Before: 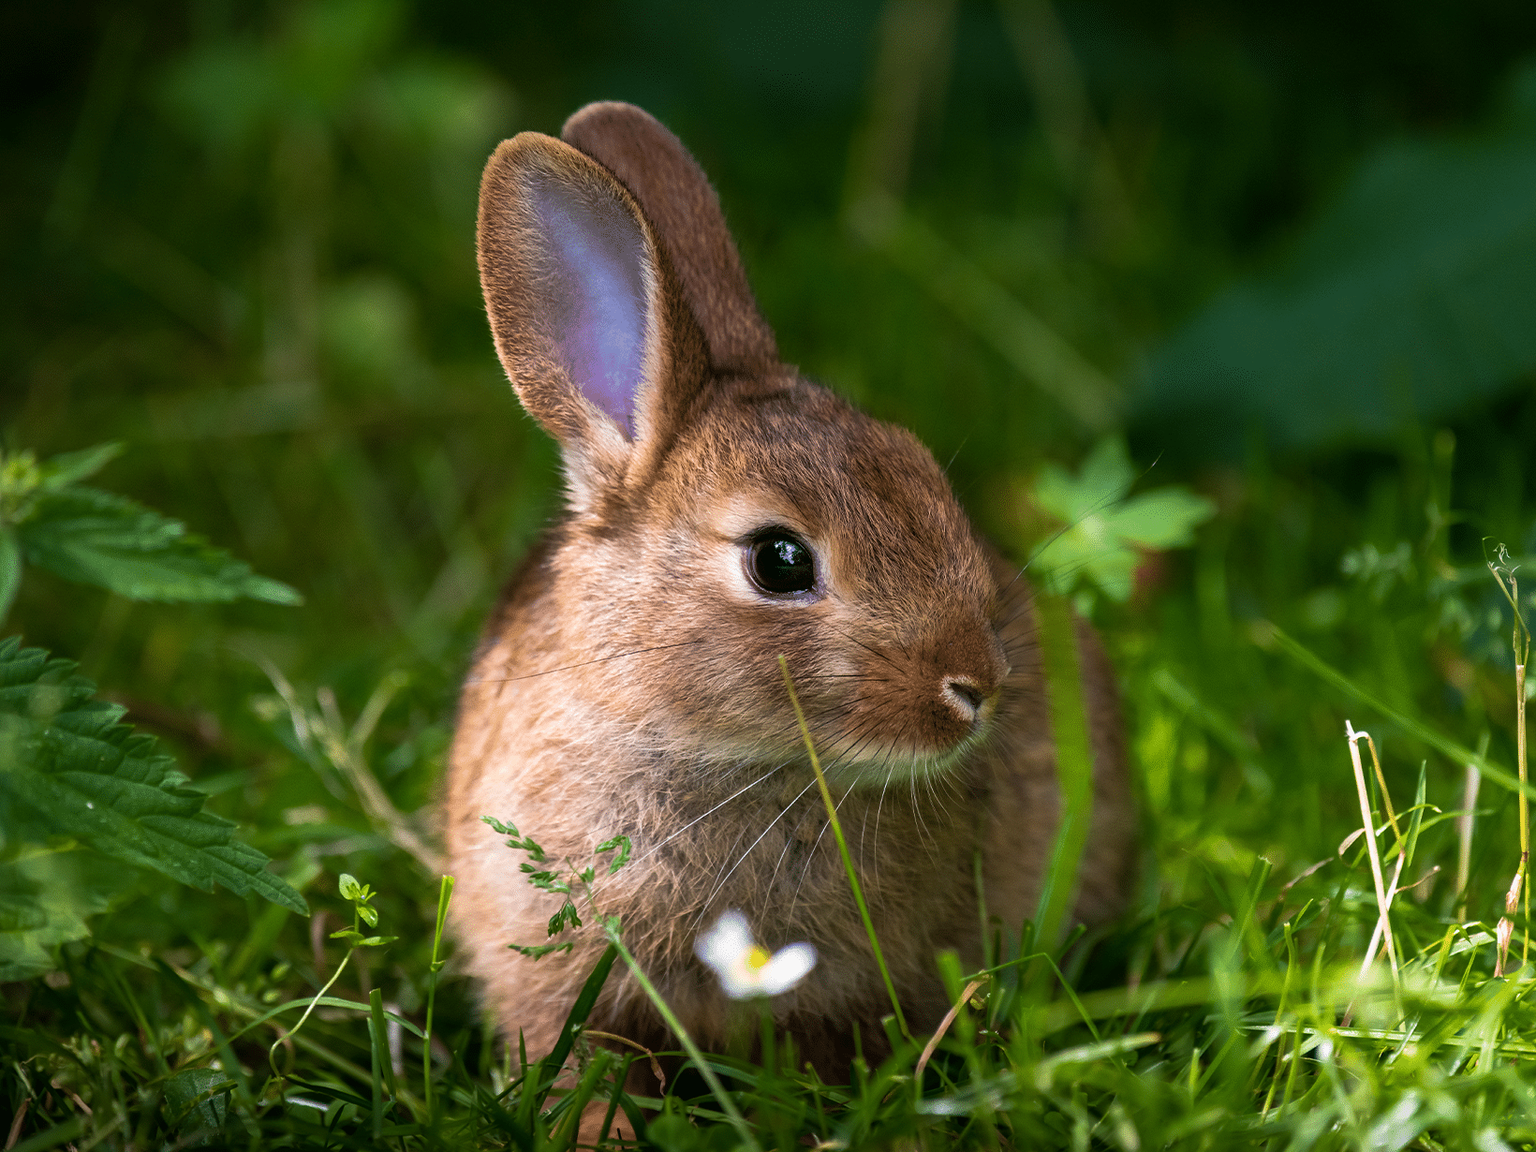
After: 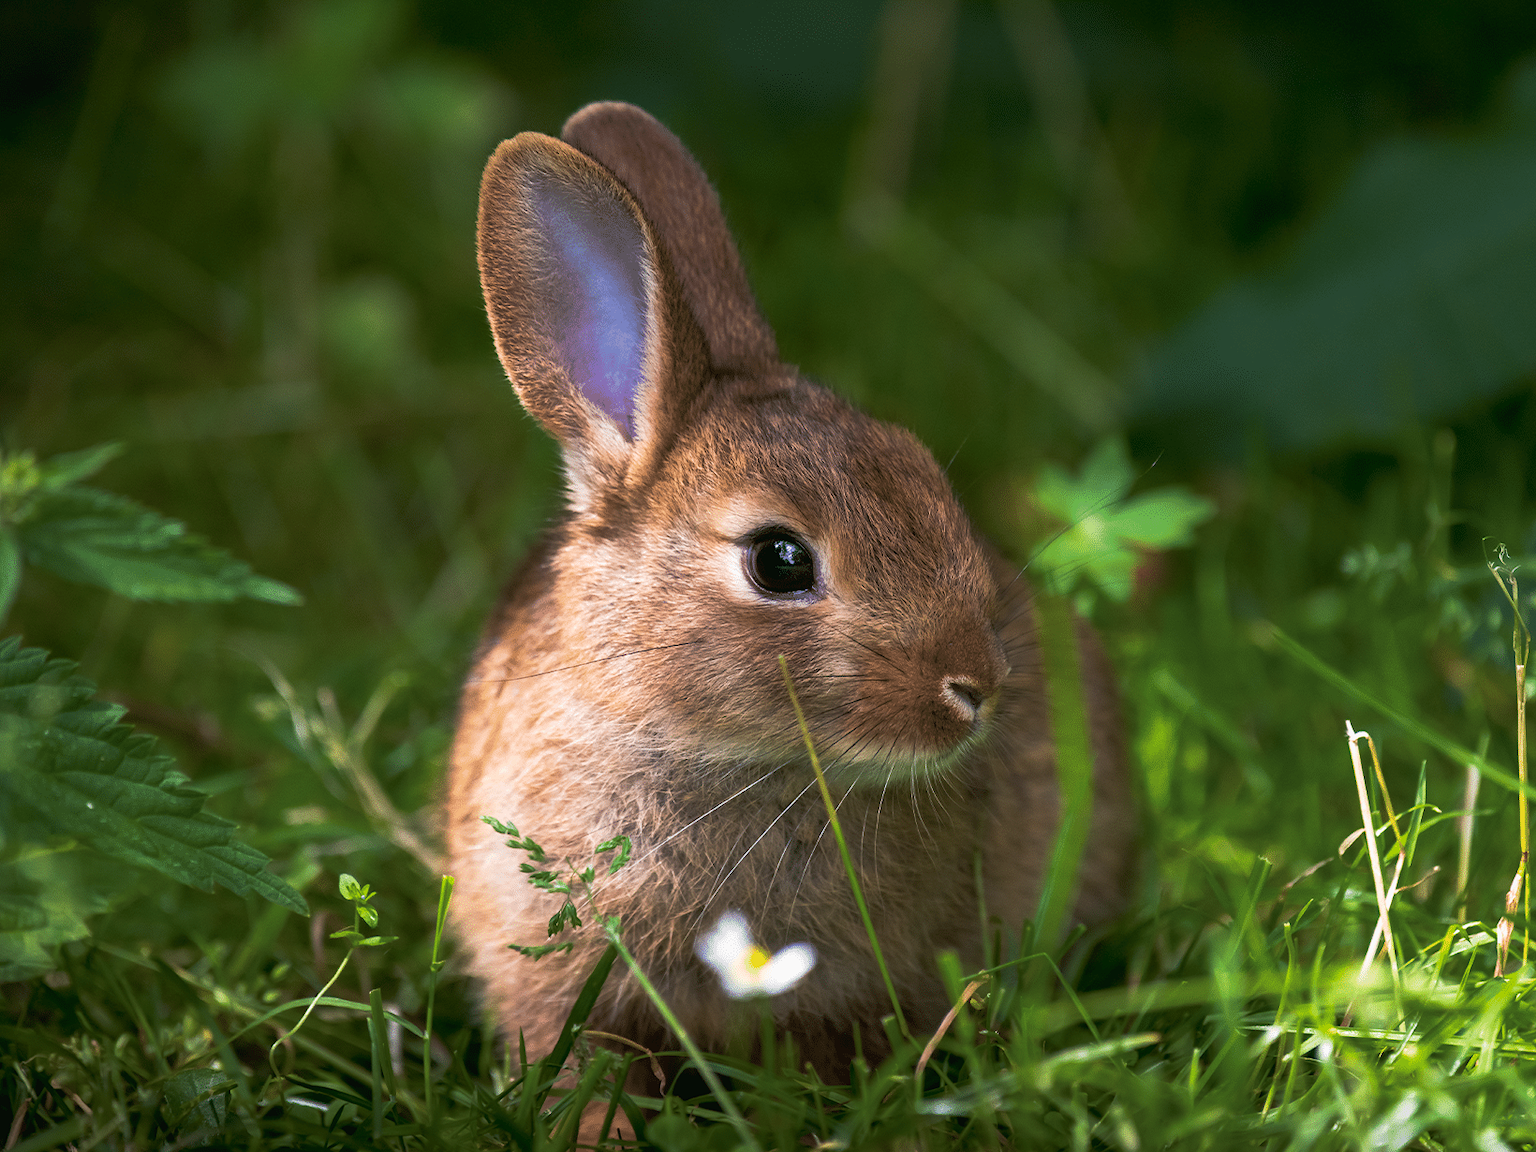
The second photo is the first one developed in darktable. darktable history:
tone curve: curves: ch0 [(0, 0) (0.003, 0.013) (0.011, 0.02) (0.025, 0.037) (0.044, 0.068) (0.069, 0.108) (0.1, 0.138) (0.136, 0.168) (0.177, 0.203) (0.224, 0.241) (0.277, 0.281) (0.335, 0.328) (0.399, 0.382) (0.468, 0.448) (0.543, 0.519) (0.623, 0.603) (0.709, 0.705) (0.801, 0.808) (0.898, 0.903) (1, 1)], preserve colors none
tone equalizer: on, module defaults
